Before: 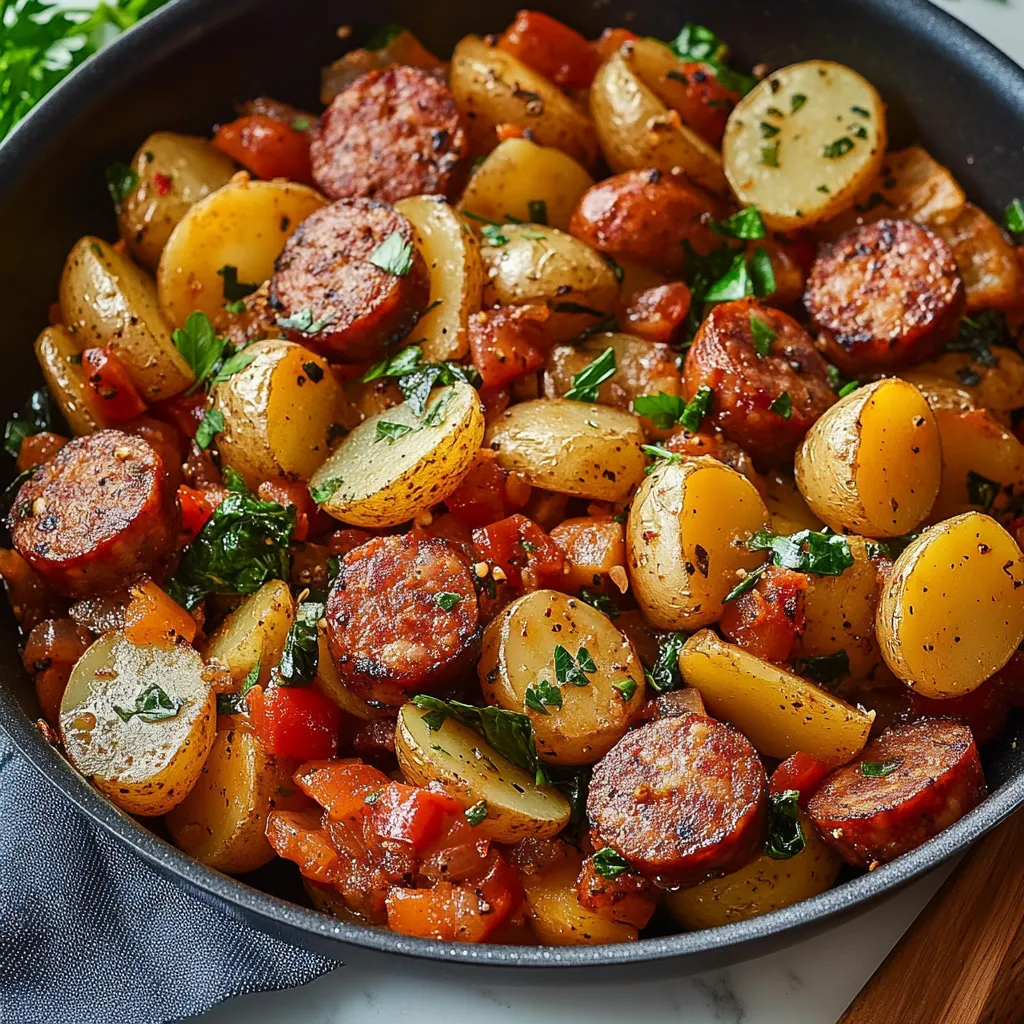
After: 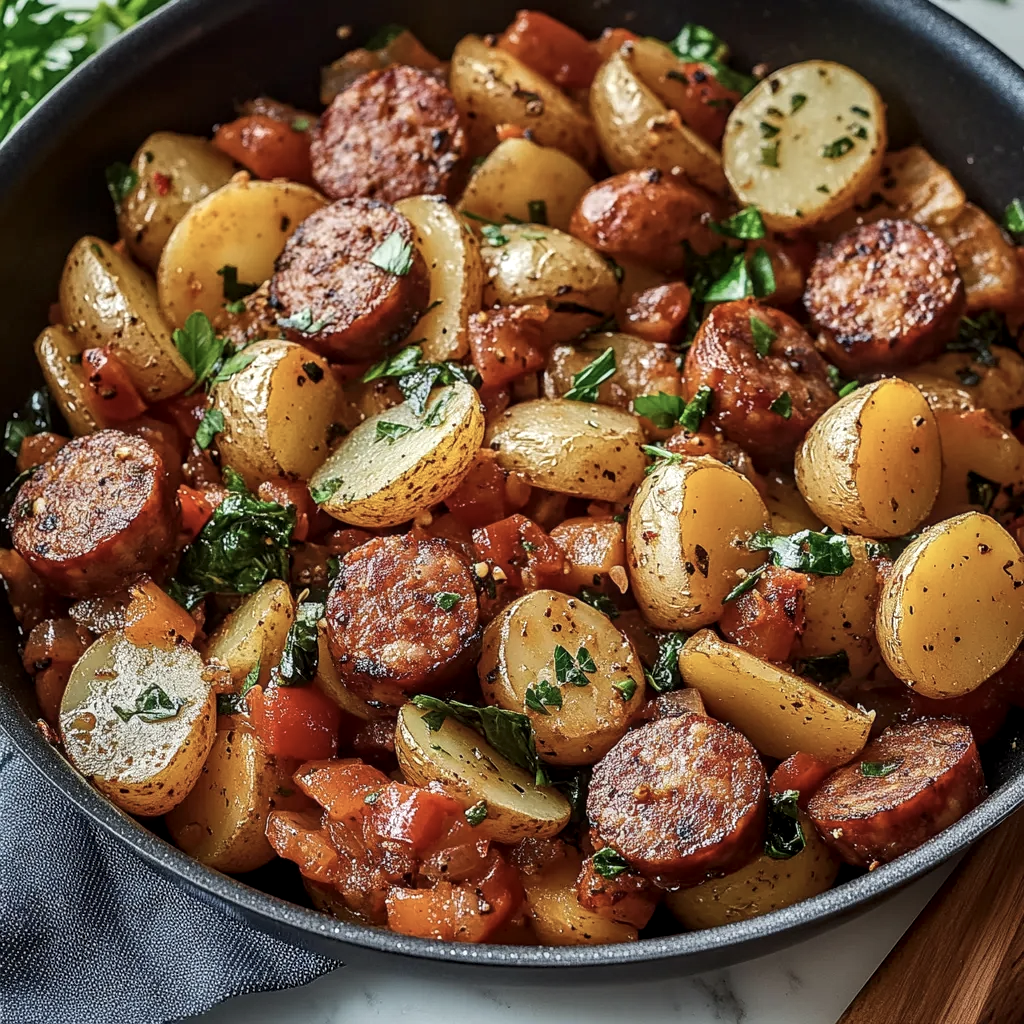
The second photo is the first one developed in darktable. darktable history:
contrast brightness saturation: contrast 0.06, brightness -0.01, saturation -0.23
local contrast: detail 130%
